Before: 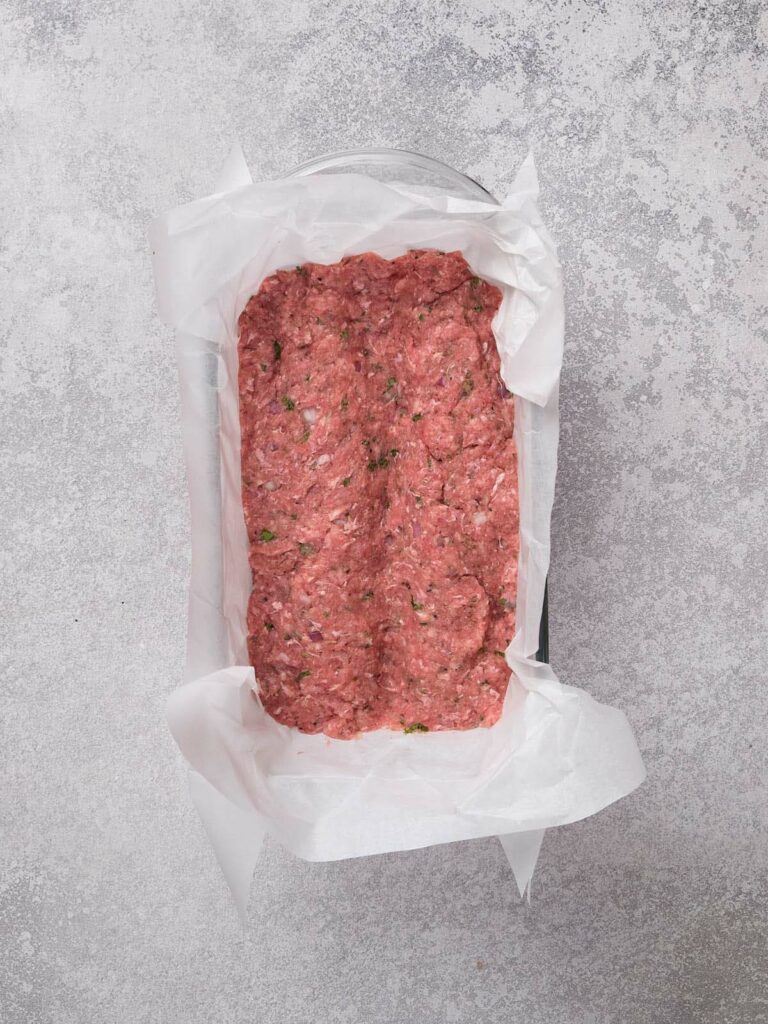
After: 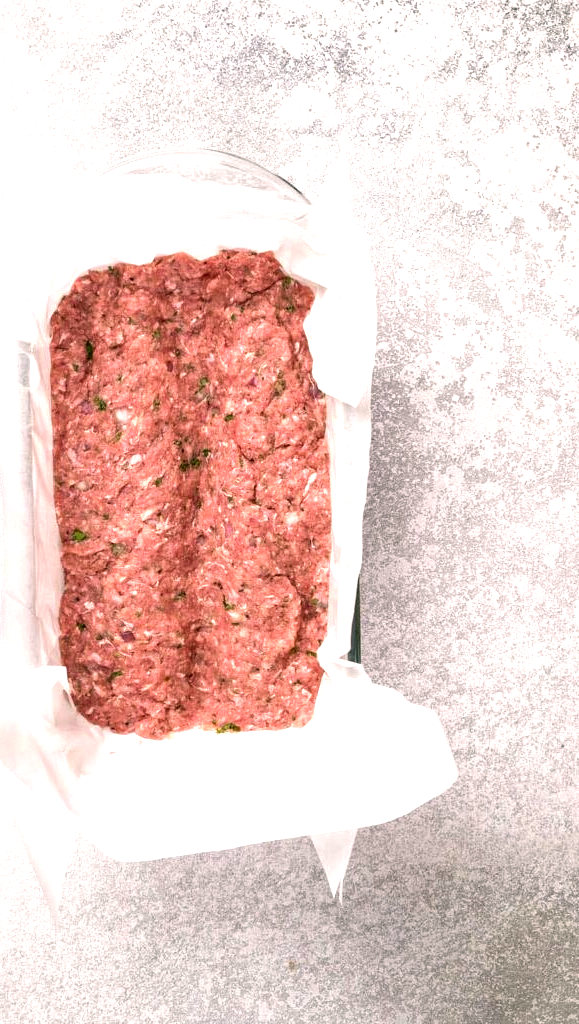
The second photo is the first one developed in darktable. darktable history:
exposure: black level correction 0.001, exposure 0.955 EV, compensate exposure bias true, compensate highlight preservation false
color correction: highlights a* 4.02, highlights b* 4.98, shadows a* -7.55, shadows b* 4.98
crop and rotate: left 24.6%
local contrast: detail 142%
